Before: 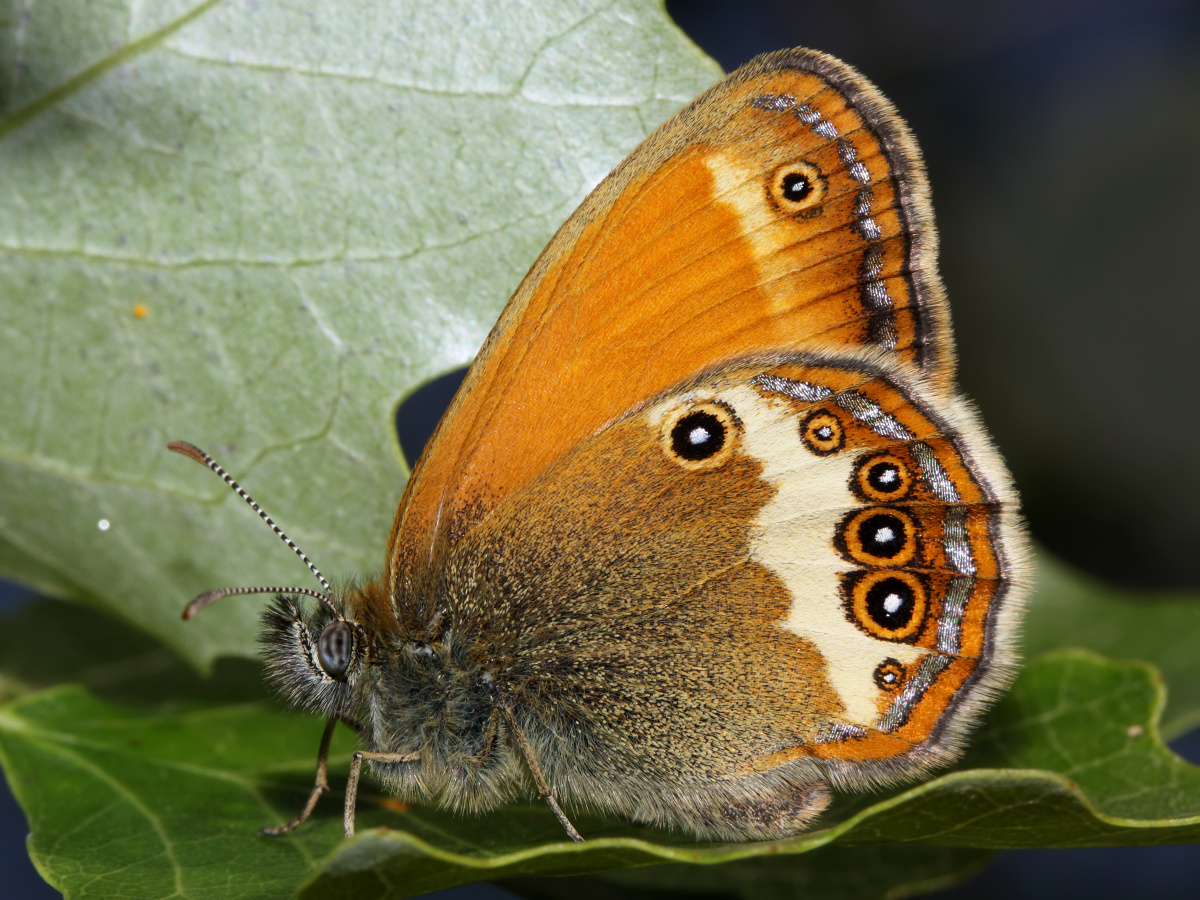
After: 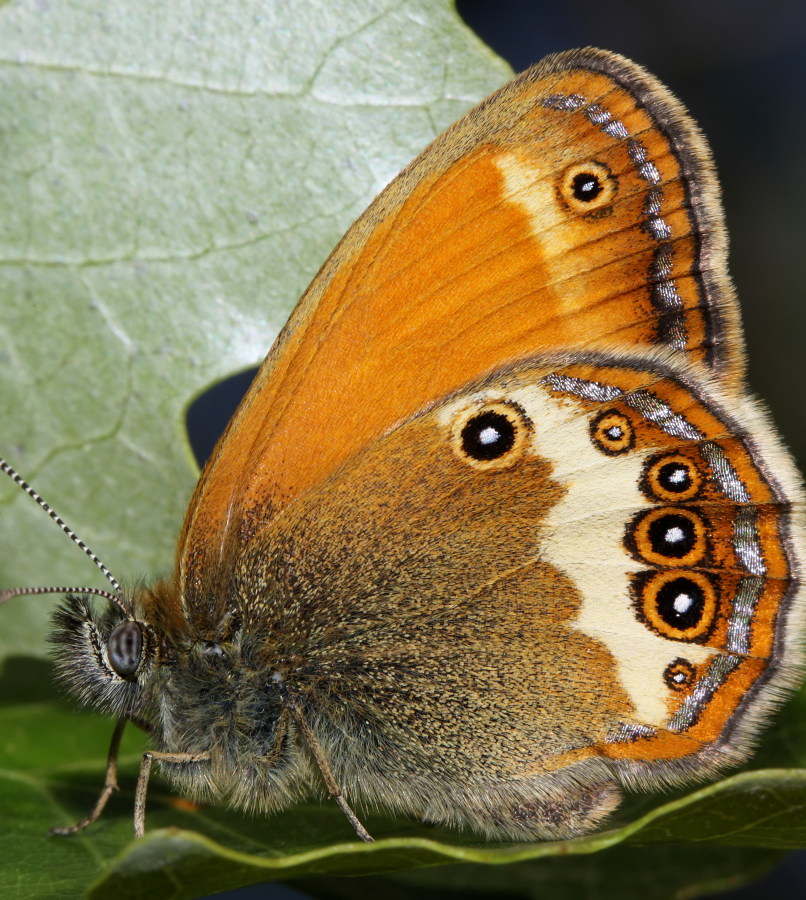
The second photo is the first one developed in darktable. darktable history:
crop and rotate: left 17.545%, right 15.245%
